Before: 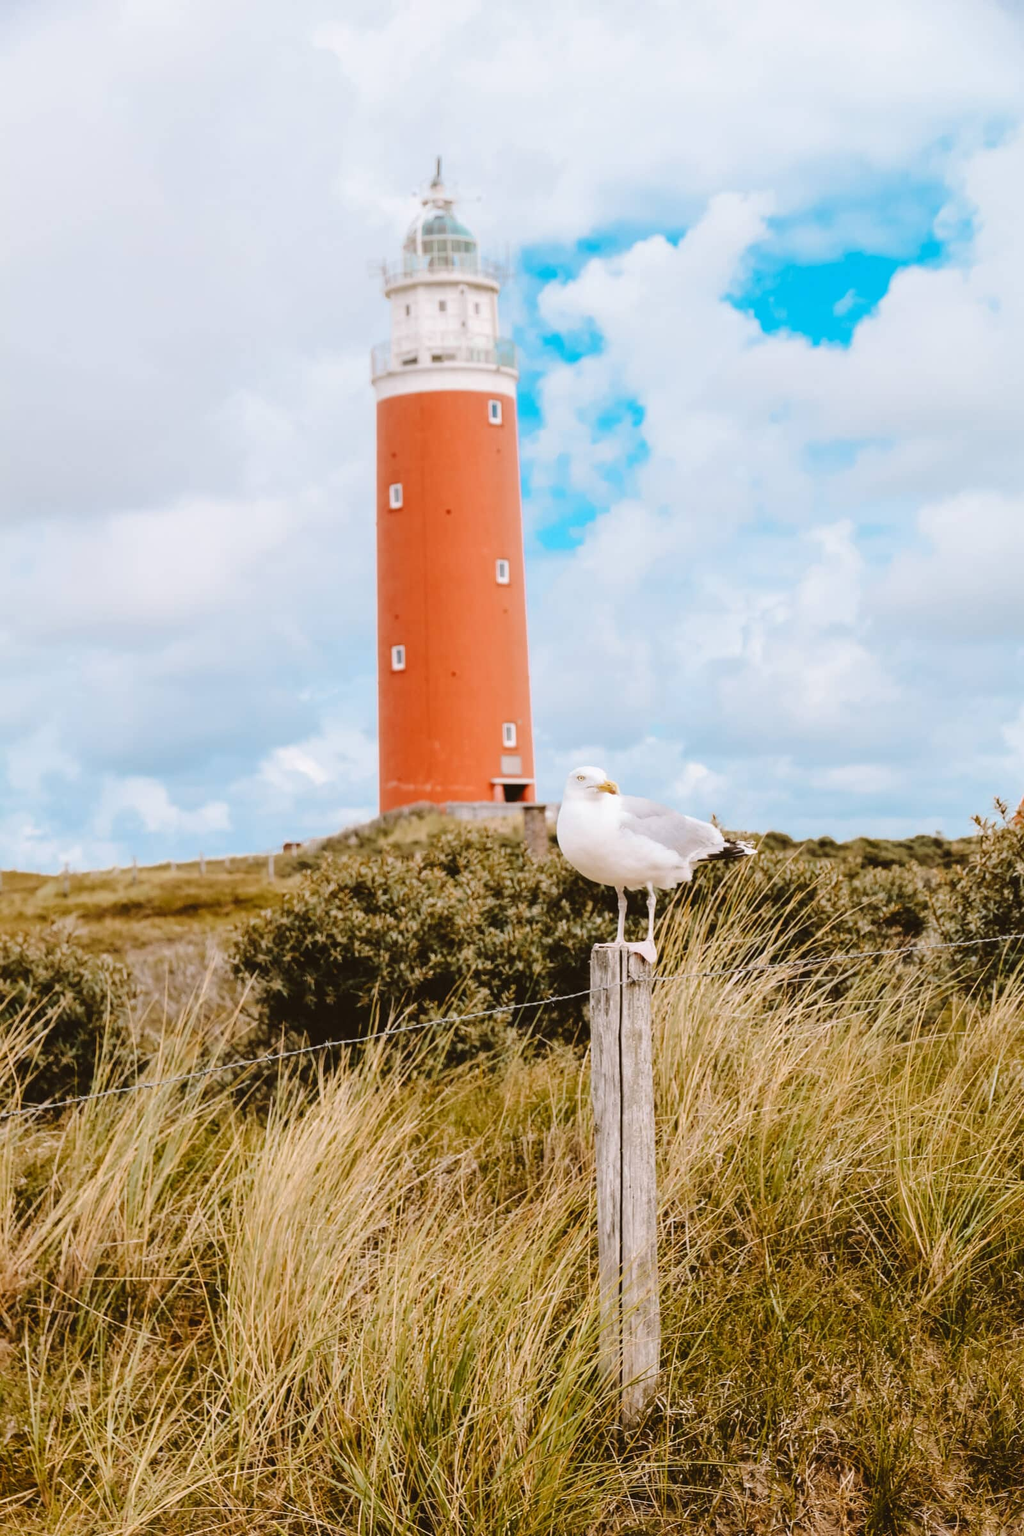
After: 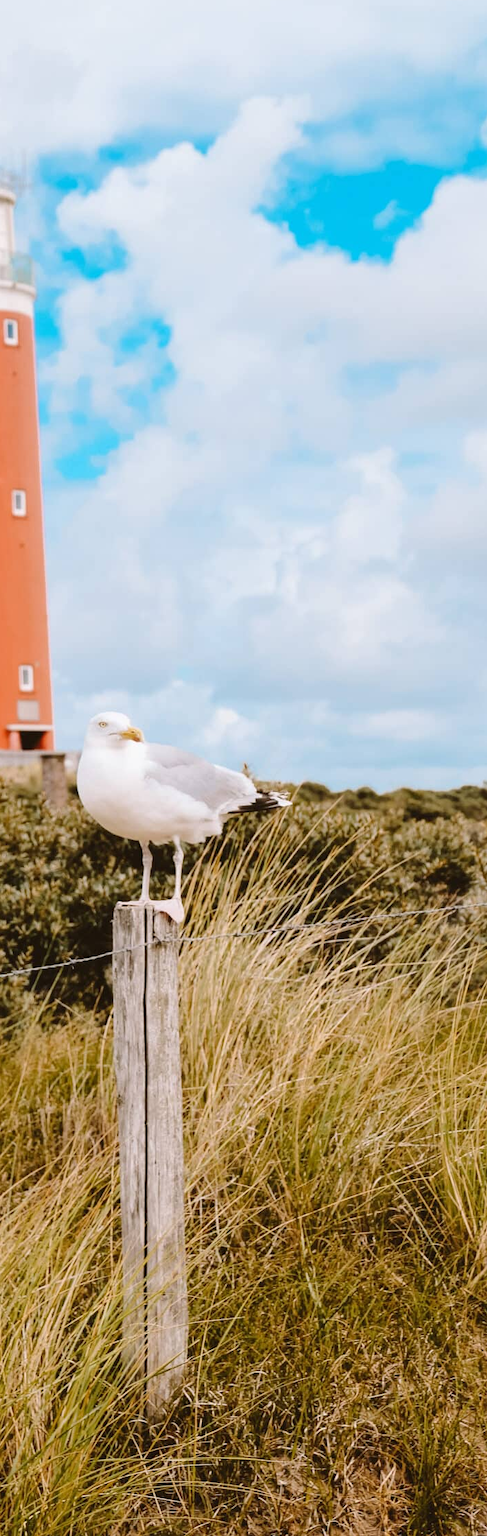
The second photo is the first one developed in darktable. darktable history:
crop: left 47.414%, top 6.703%, right 8.117%
